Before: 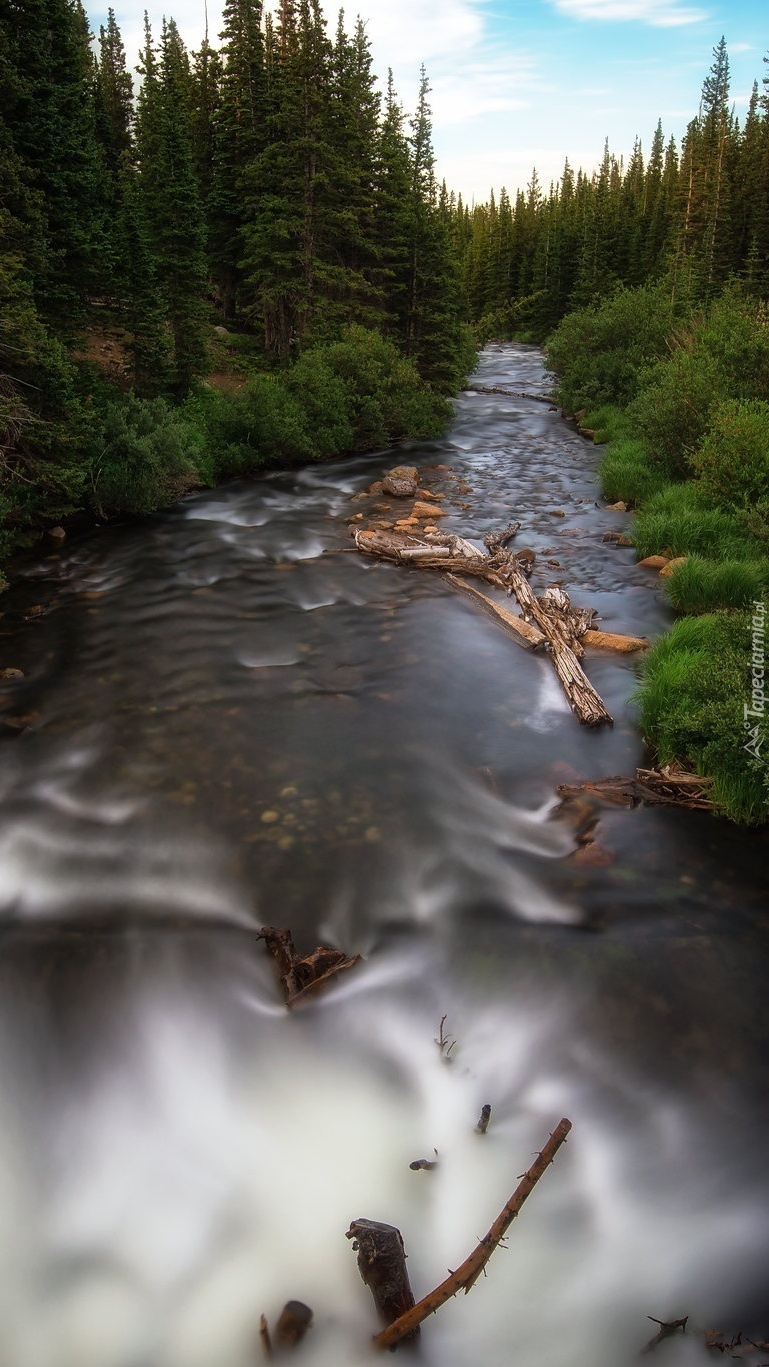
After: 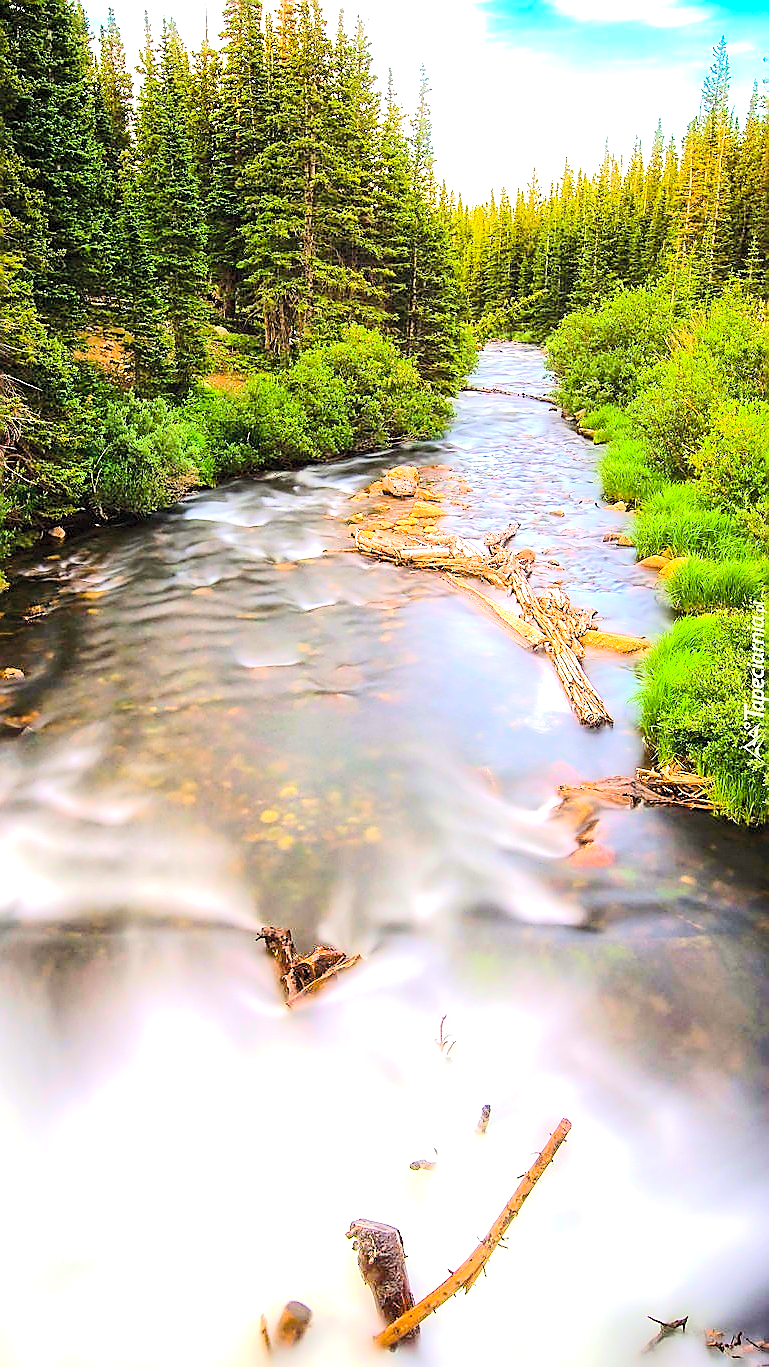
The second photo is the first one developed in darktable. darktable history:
color balance rgb: linear chroma grading › global chroma 0.305%, perceptual saturation grading › global saturation 35.037%, perceptual saturation grading › highlights -29.988%, perceptual saturation grading › shadows 34.78%, global vibrance 50.502%
contrast brightness saturation: contrast 0.135, brightness 0.224
exposure: black level correction 0.001, exposure 1.729 EV, compensate exposure bias true, compensate highlight preservation false
sharpen: radius 1.408, amount 1.263, threshold 0.806
tone equalizer: -7 EV 0.164 EV, -6 EV 0.571 EV, -5 EV 1.17 EV, -4 EV 1.29 EV, -3 EV 1.17 EV, -2 EV 0.6 EV, -1 EV 0.165 EV, edges refinement/feathering 500, mask exposure compensation -1.57 EV, preserve details no
color calibration: gray › normalize channels true, illuminant same as pipeline (D50), adaptation XYZ, x 0.346, y 0.359, temperature 5015.97 K, gamut compression 0.016
